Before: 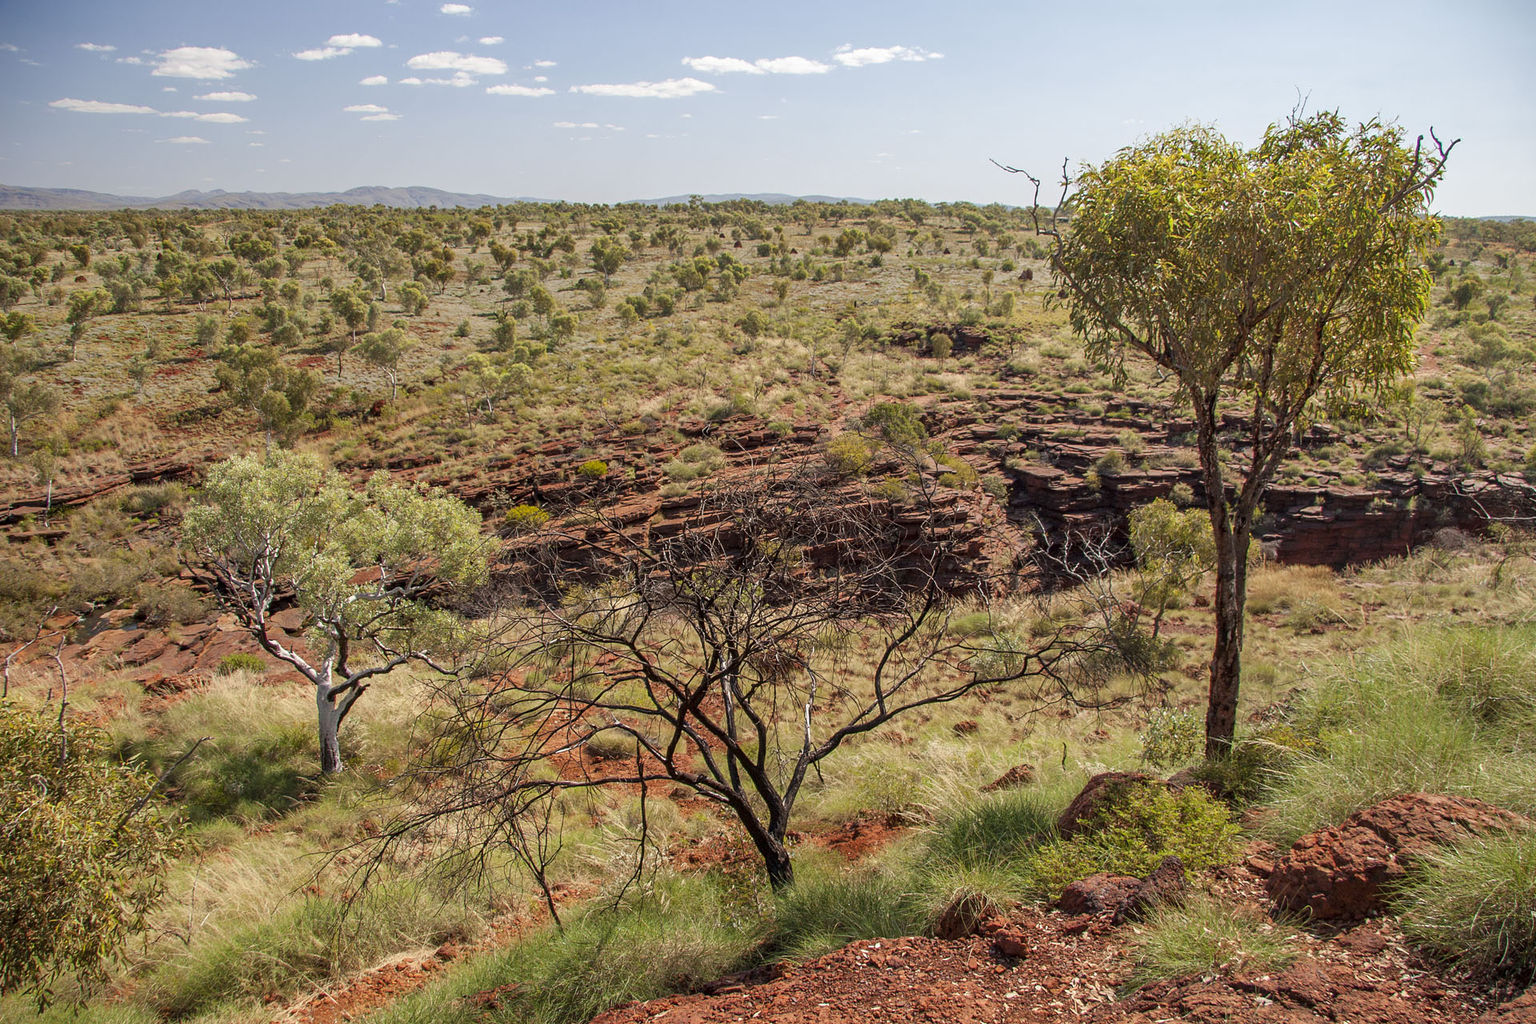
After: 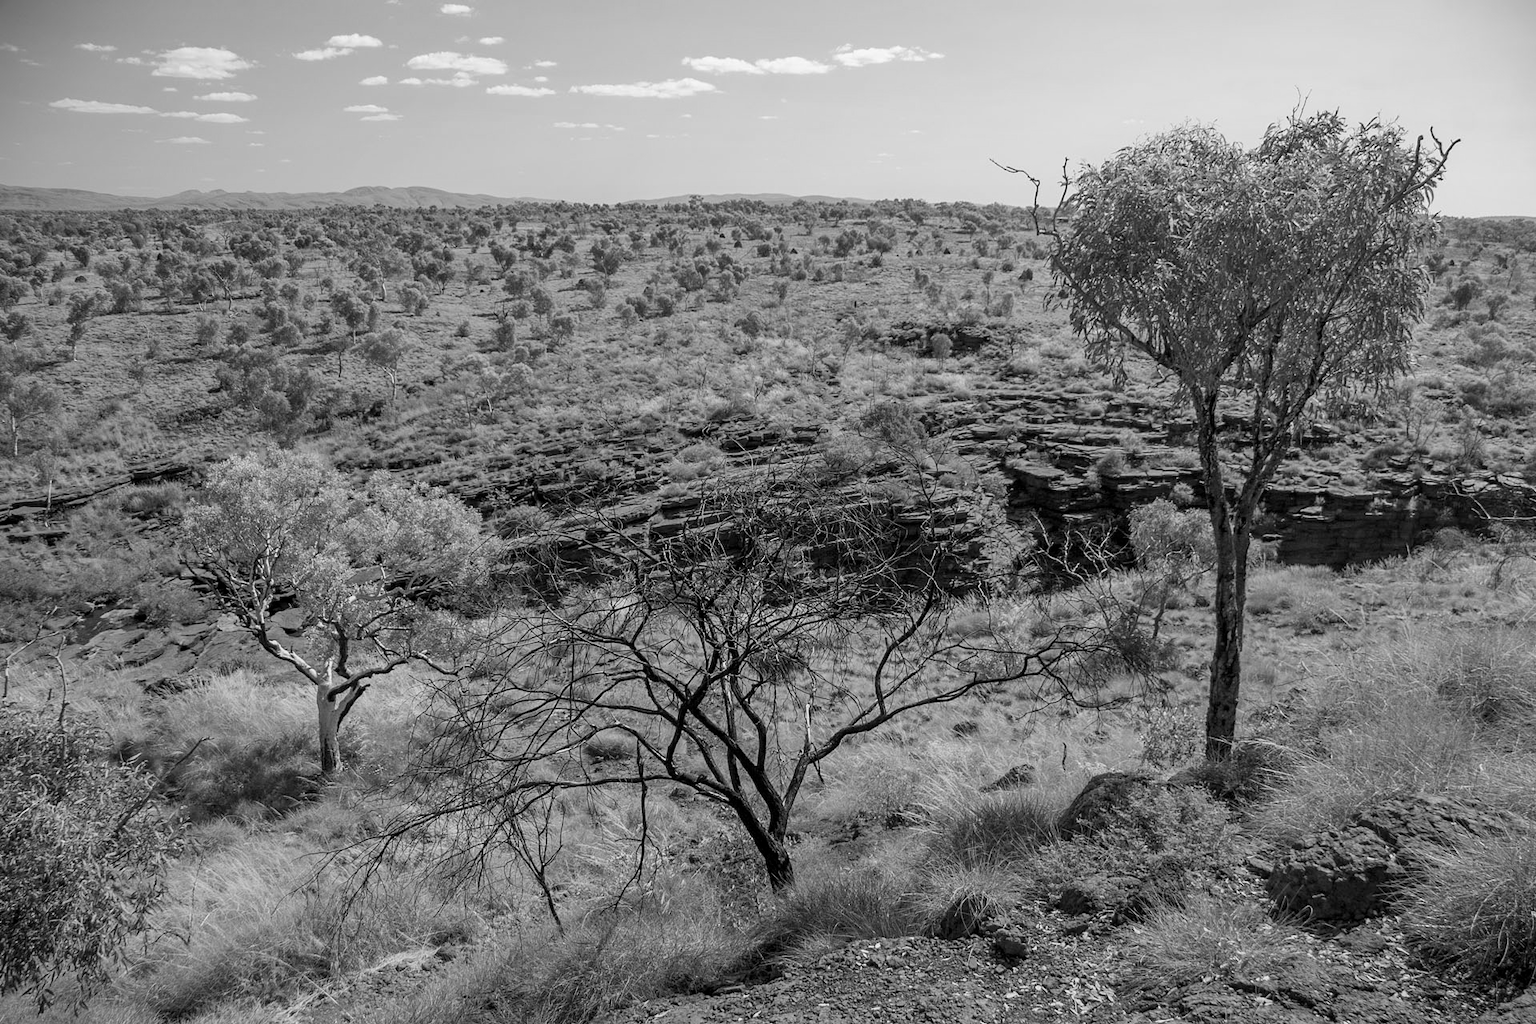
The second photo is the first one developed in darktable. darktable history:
exposure: black level correction 0.001, exposure 0.014 EV, compensate highlight preservation false
levels: mode automatic, black 0.023%, white 99.97%, levels [0.062, 0.494, 0.925]
monochrome: a 14.95, b -89.96
